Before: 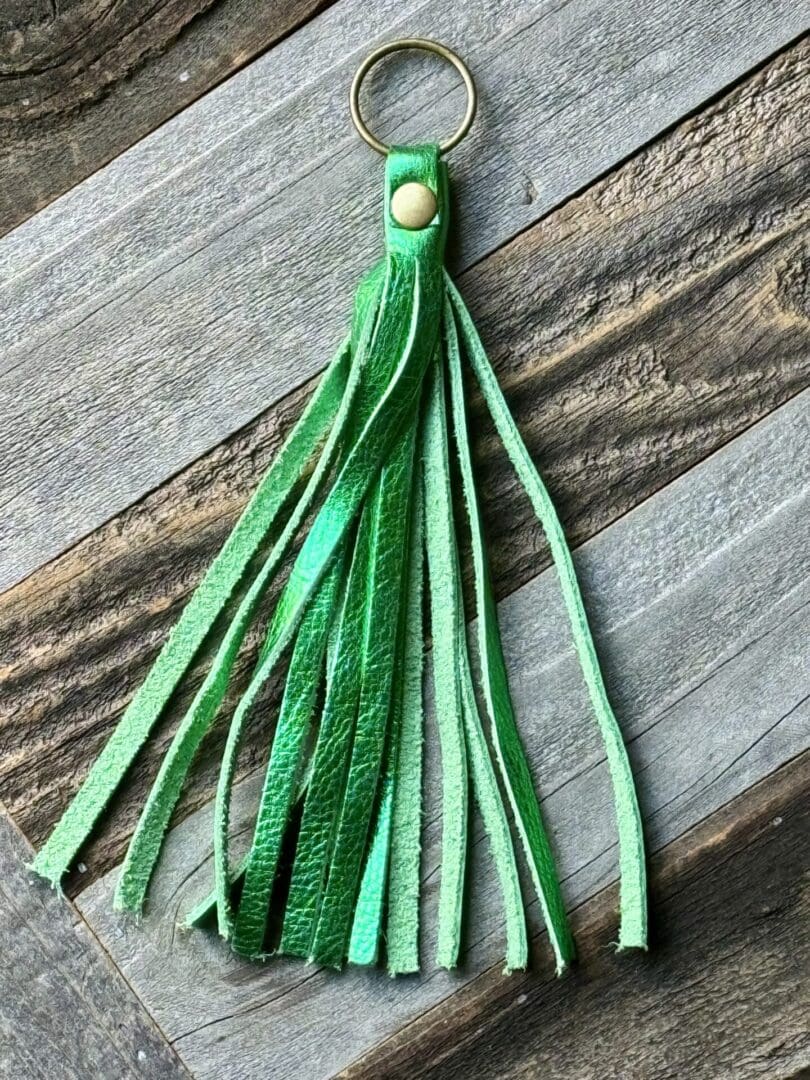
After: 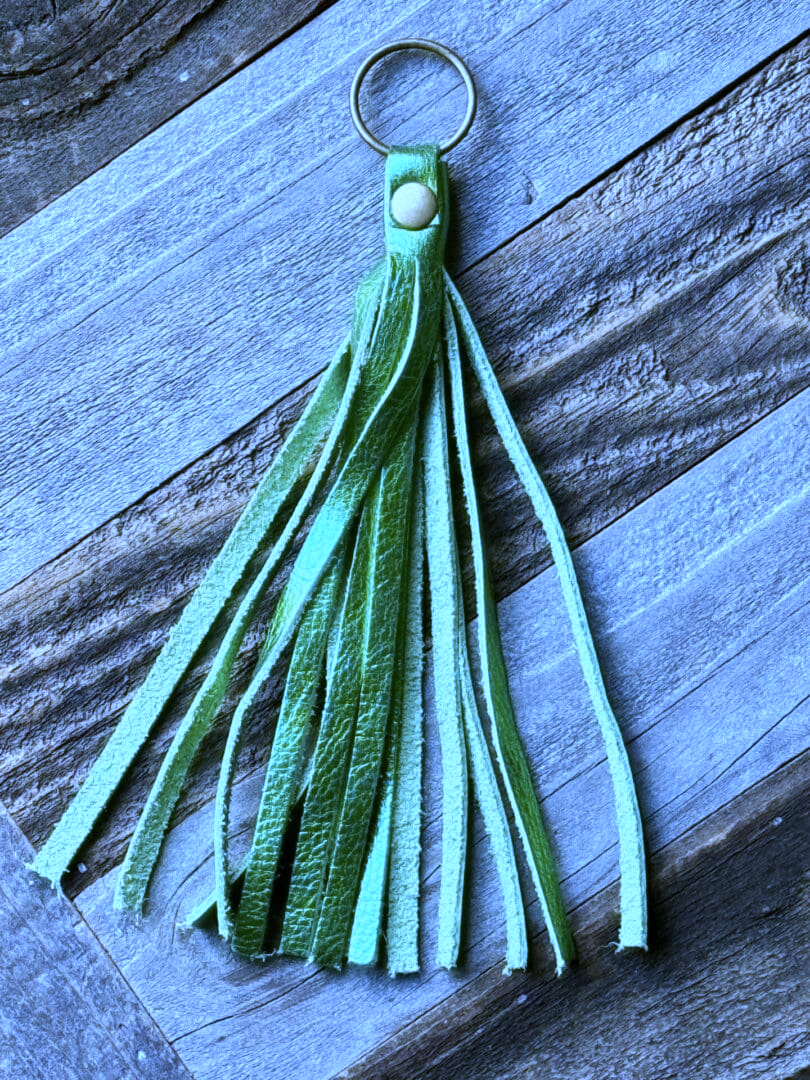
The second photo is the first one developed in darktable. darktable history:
color contrast: green-magenta contrast 0.81
white balance: red 0.766, blue 1.537
